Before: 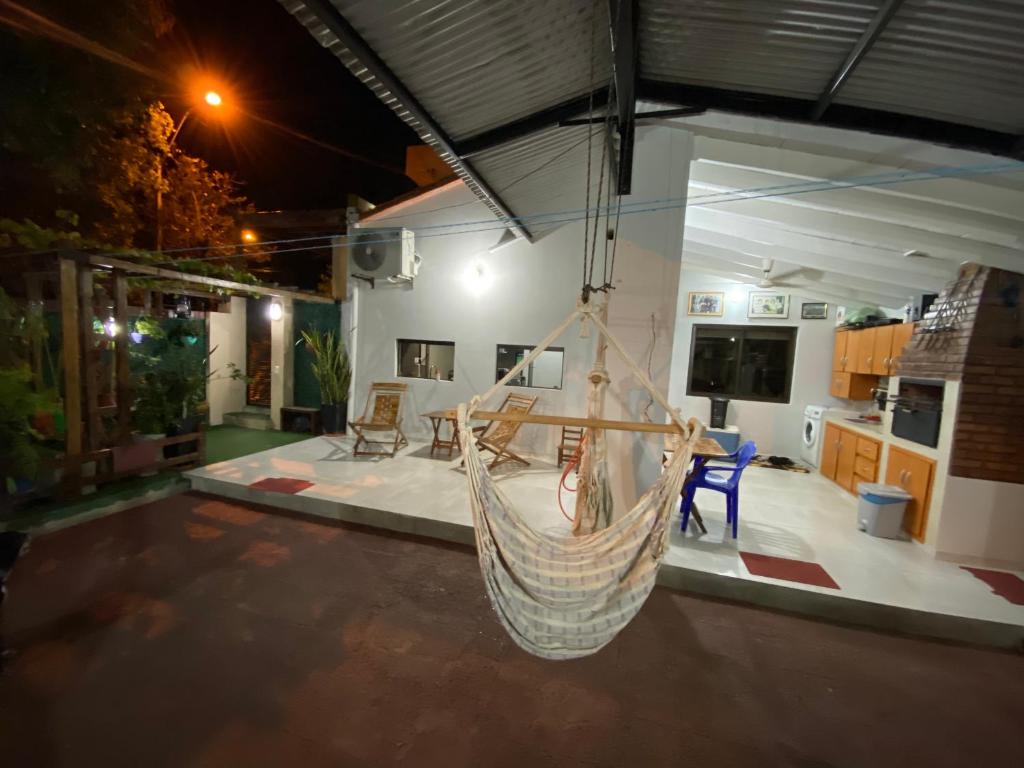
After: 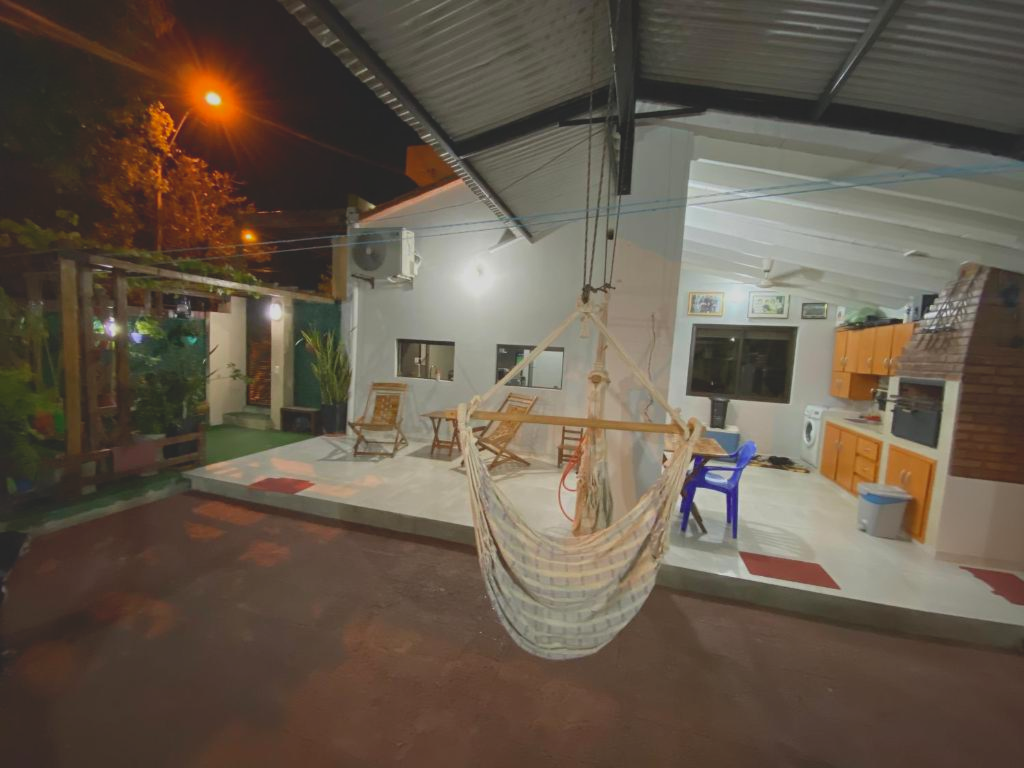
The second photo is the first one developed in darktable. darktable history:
contrast brightness saturation: contrast -0.28
tone equalizer: on, module defaults
